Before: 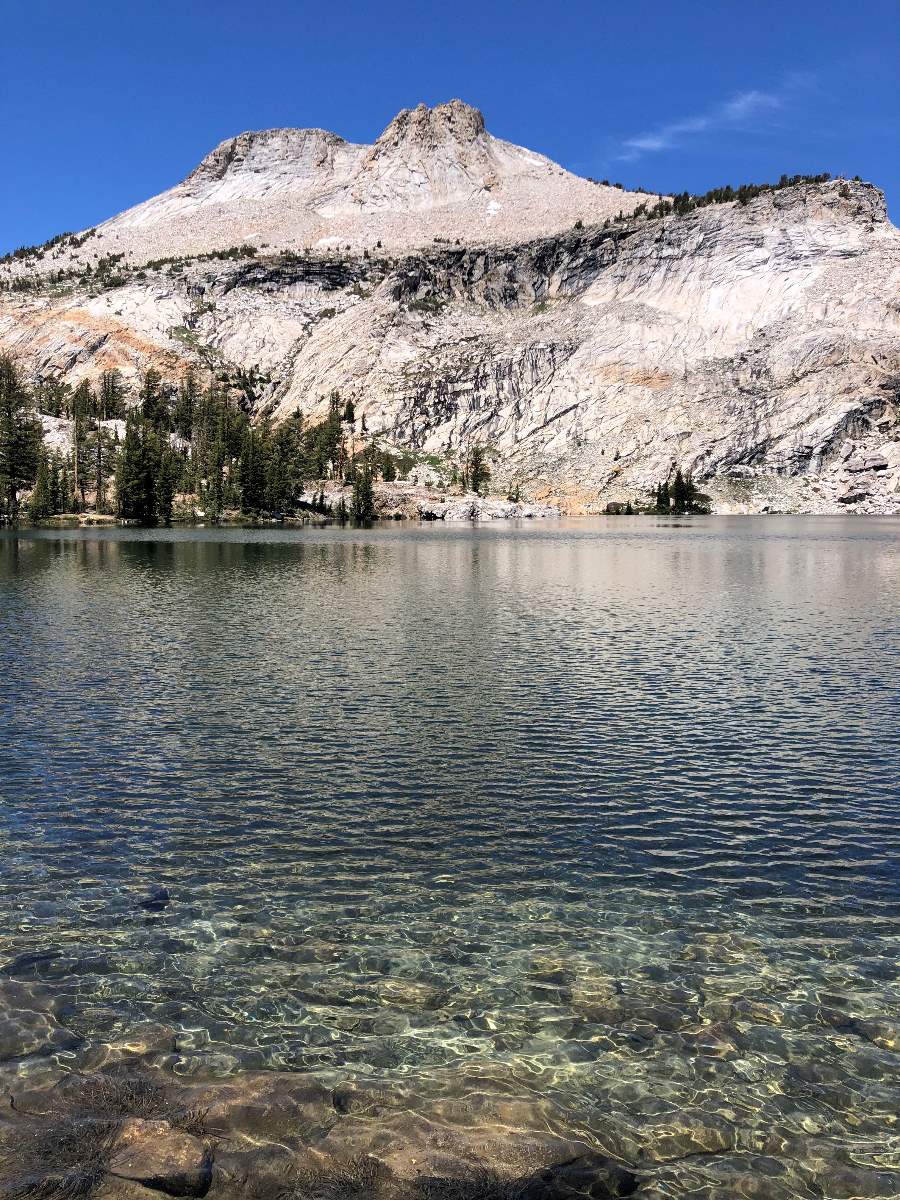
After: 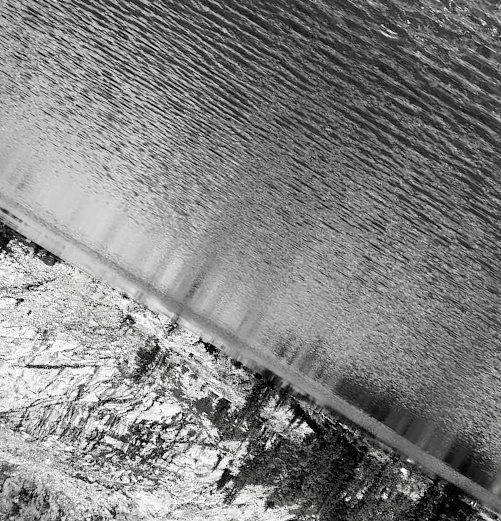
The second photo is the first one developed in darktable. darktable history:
contrast brightness saturation: saturation -0.988
crop and rotate: angle 148.41°, left 9.2%, top 15.581%, right 4.405%, bottom 17.09%
